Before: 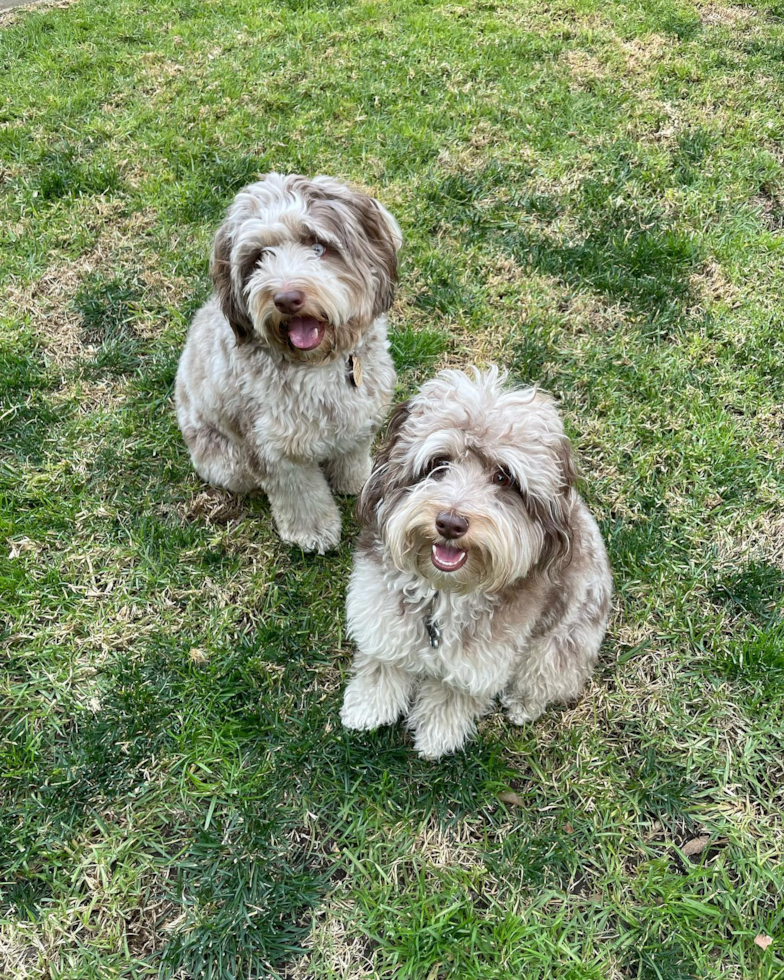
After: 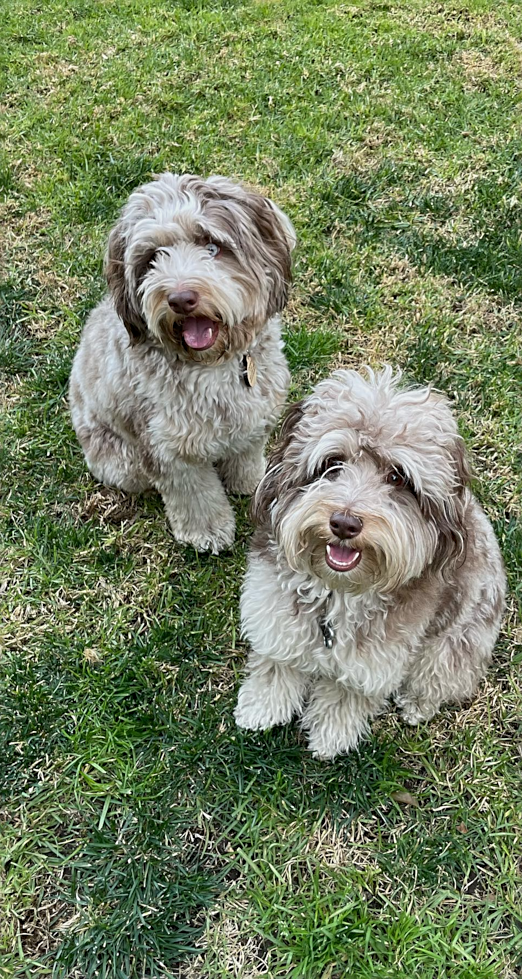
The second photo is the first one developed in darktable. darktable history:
crop and rotate: left 13.537%, right 19.796%
exposure: exposure -0.242 EV, compensate highlight preservation false
sharpen: on, module defaults
